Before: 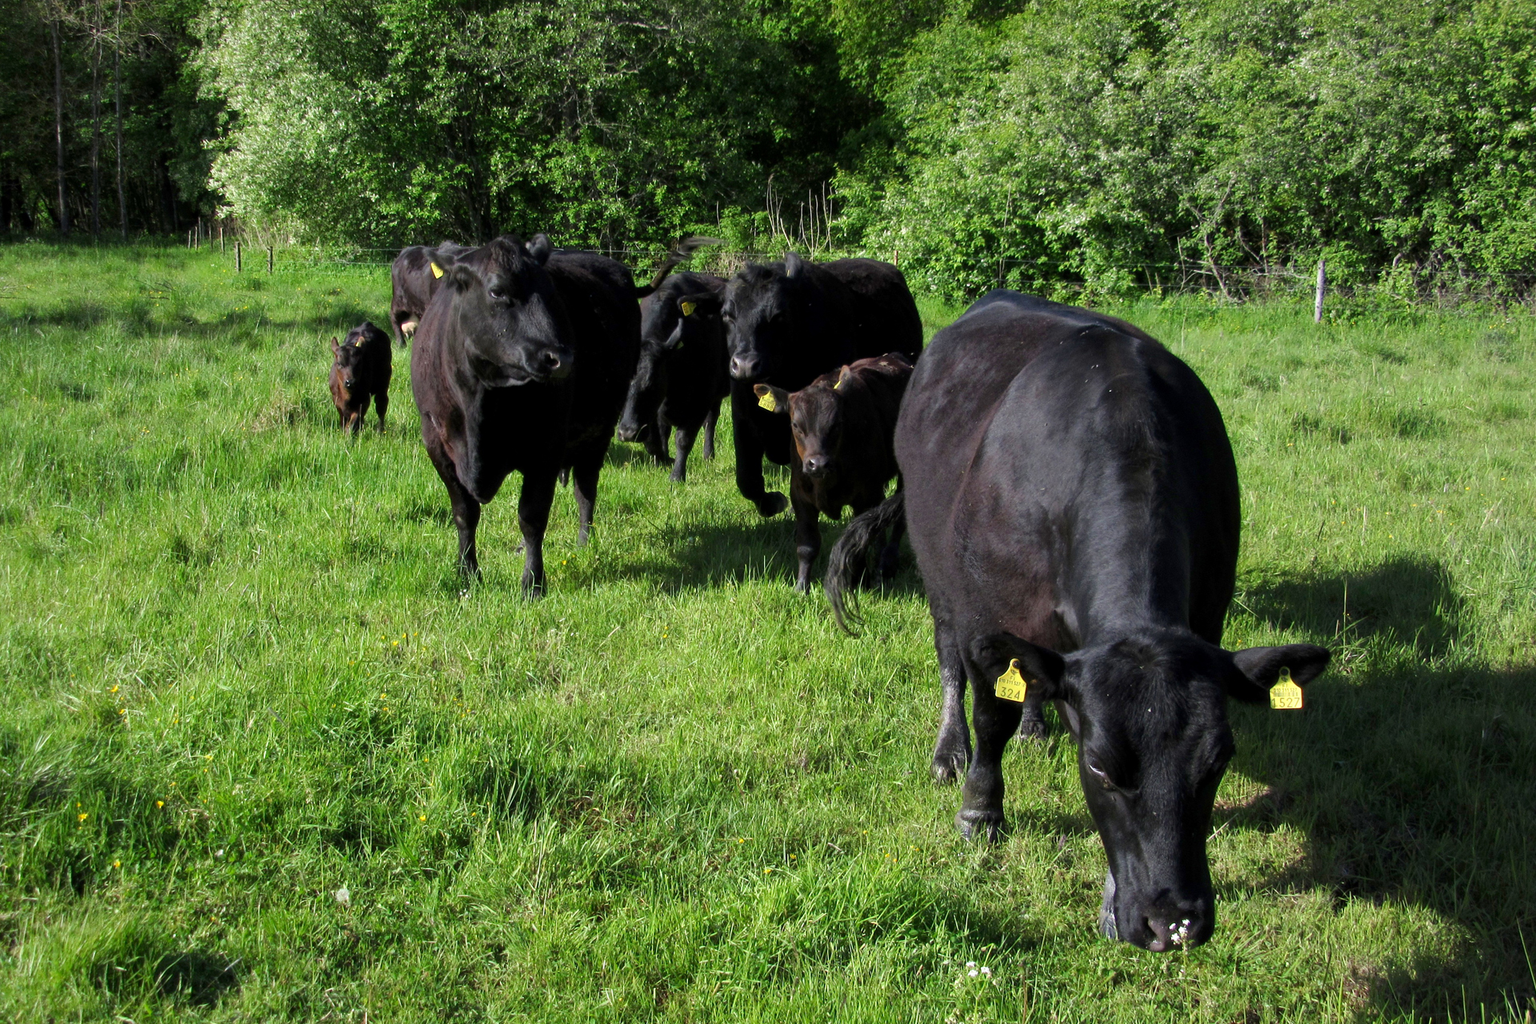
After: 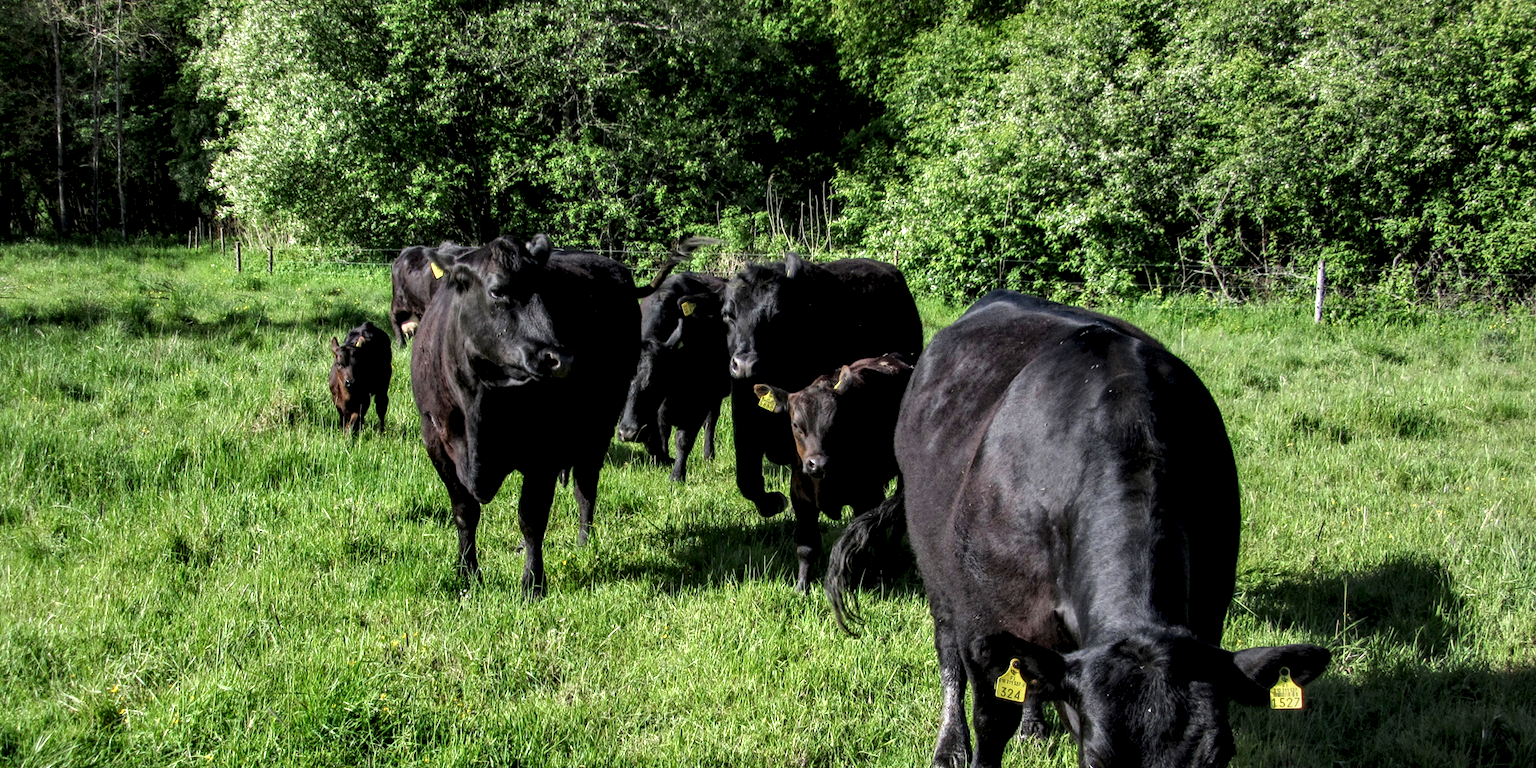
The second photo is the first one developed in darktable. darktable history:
crop: bottom 24.986%
contrast brightness saturation: saturation -0.05
shadows and highlights: shadows 25.9, highlights -24.43
local contrast: highlights 19%, detail 185%
